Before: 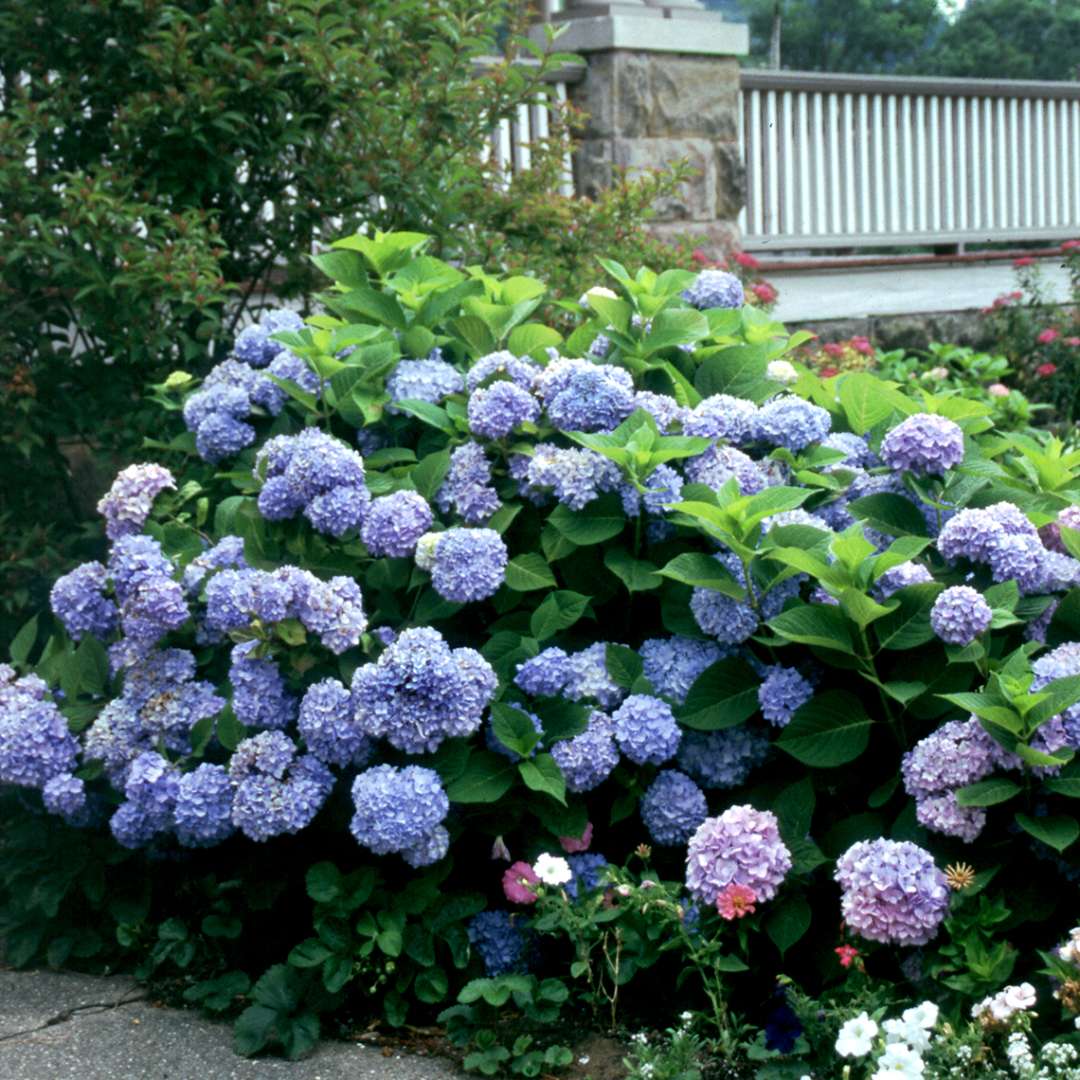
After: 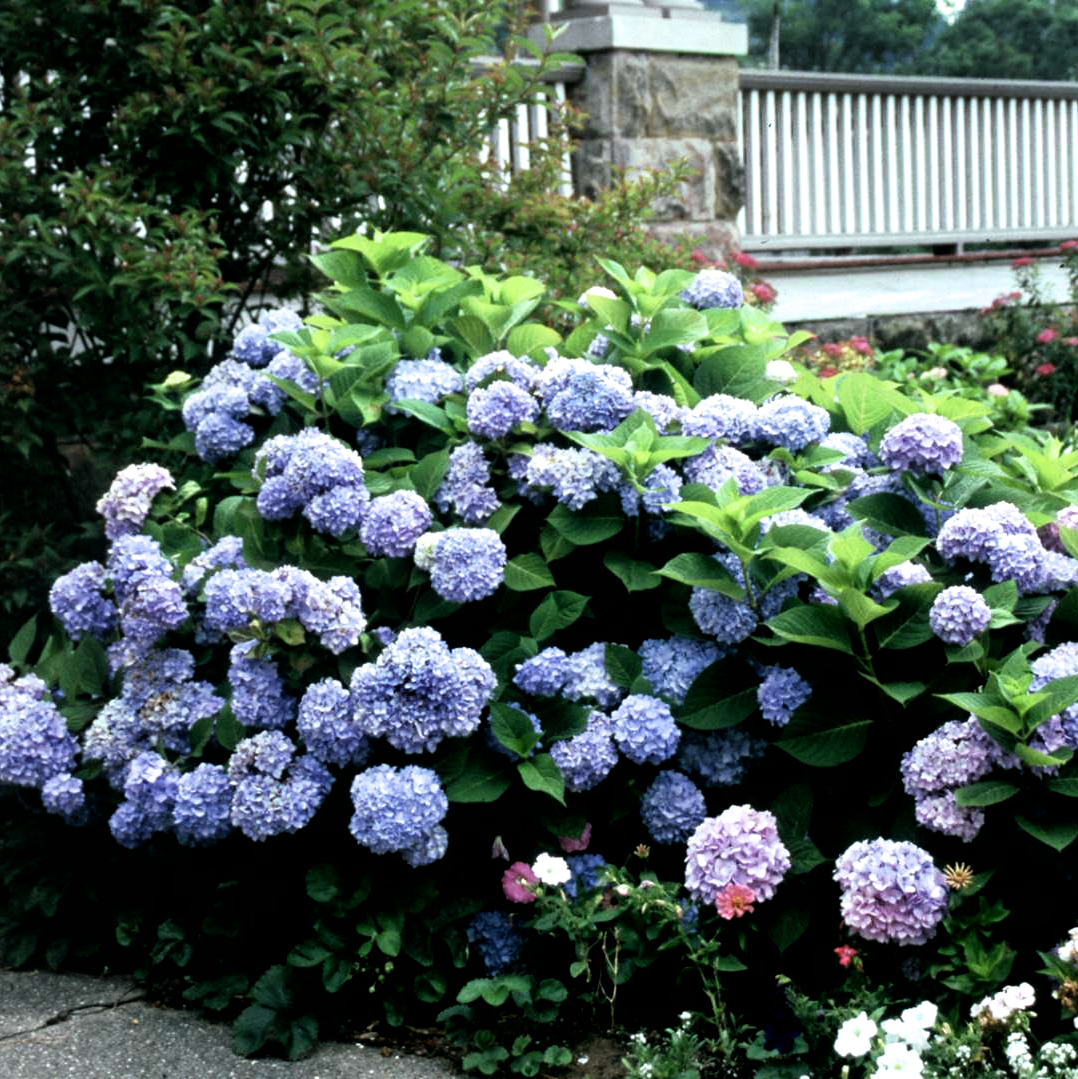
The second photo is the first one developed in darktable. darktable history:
crop and rotate: left 0.115%, bottom 0.011%
filmic rgb: black relative exposure -8.26 EV, white relative exposure 2.2 EV, target white luminance 99.984%, hardness 7.06, latitude 74.91%, contrast 1.324, highlights saturation mix -2.03%, shadows ↔ highlights balance 30.63%
